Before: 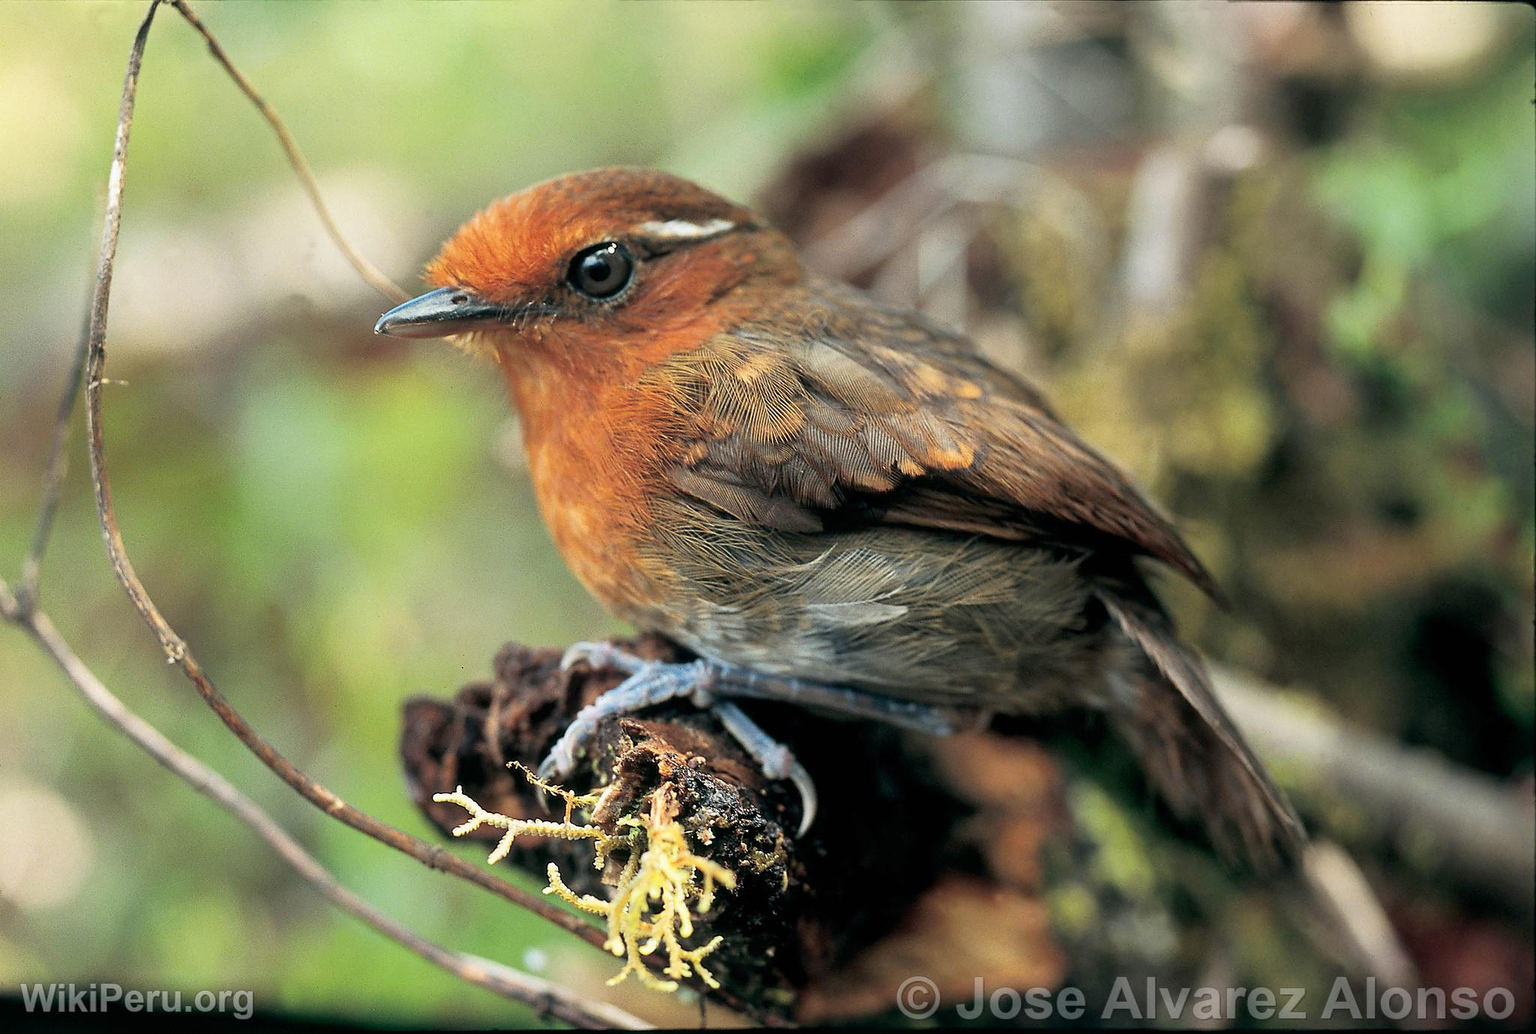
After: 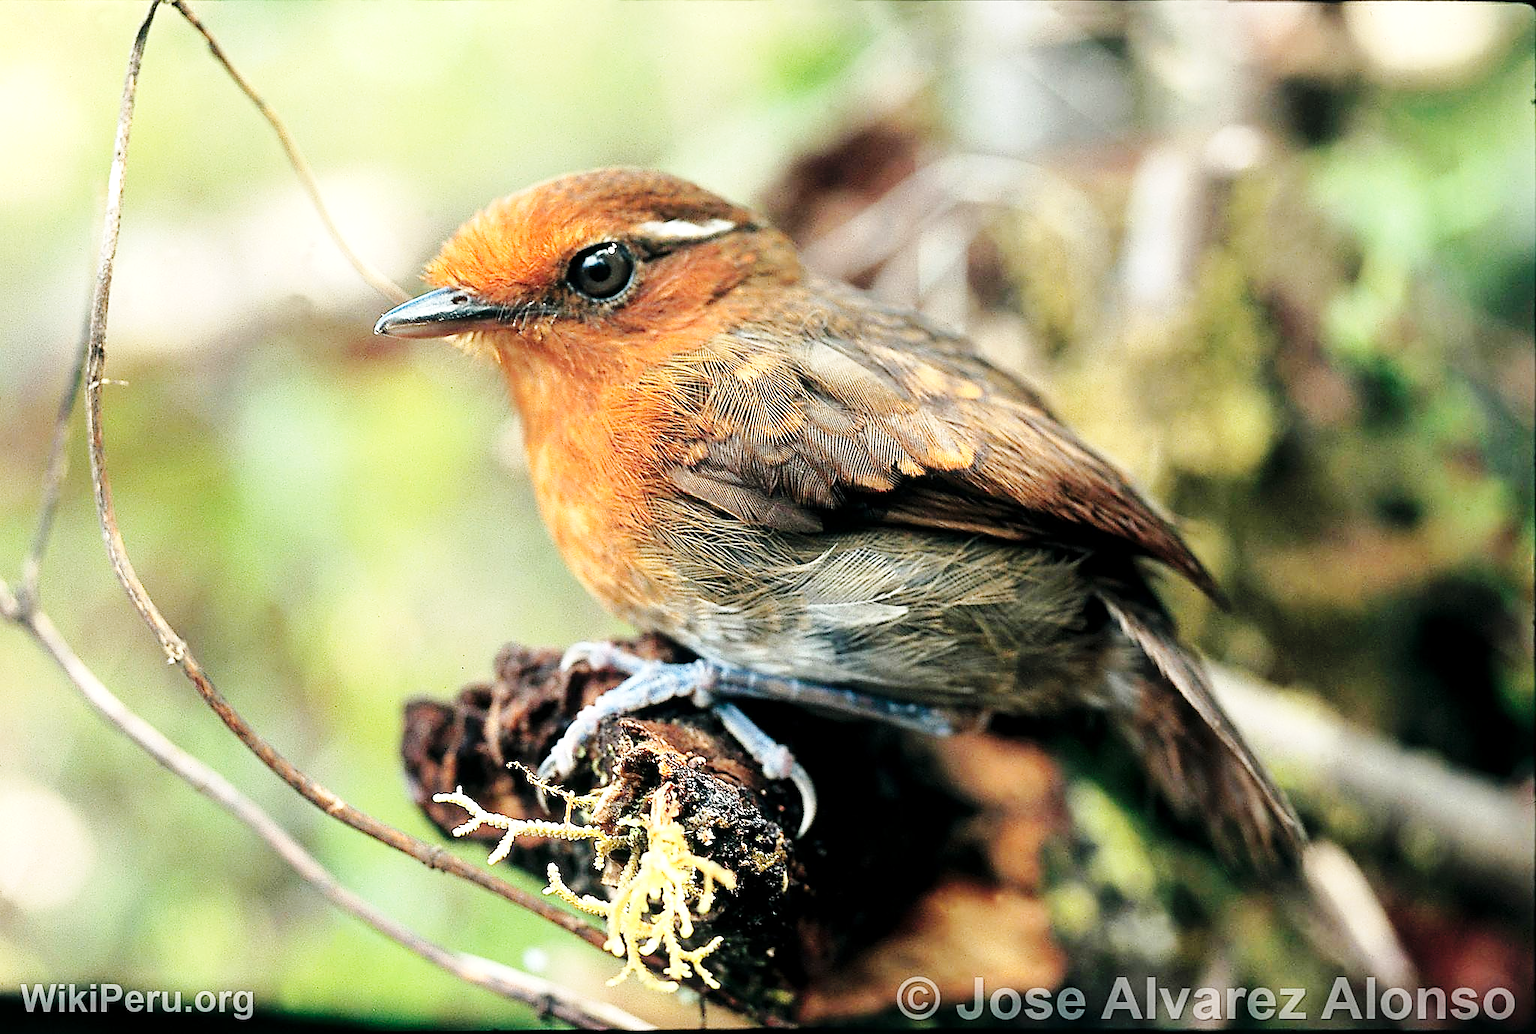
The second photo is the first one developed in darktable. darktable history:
base curve: curves: ch0 [(0, 0) (0.036, 0.025) (0.121, 0.166) (0.206, 0.329) (0.605, 0.79) (1, 1)], preserve colors none
sharpen: on, module defaults
exposure: black level correction 0.001, exposure 0.5 EV, compensate exposure bias true, compensate highlight preservation false
